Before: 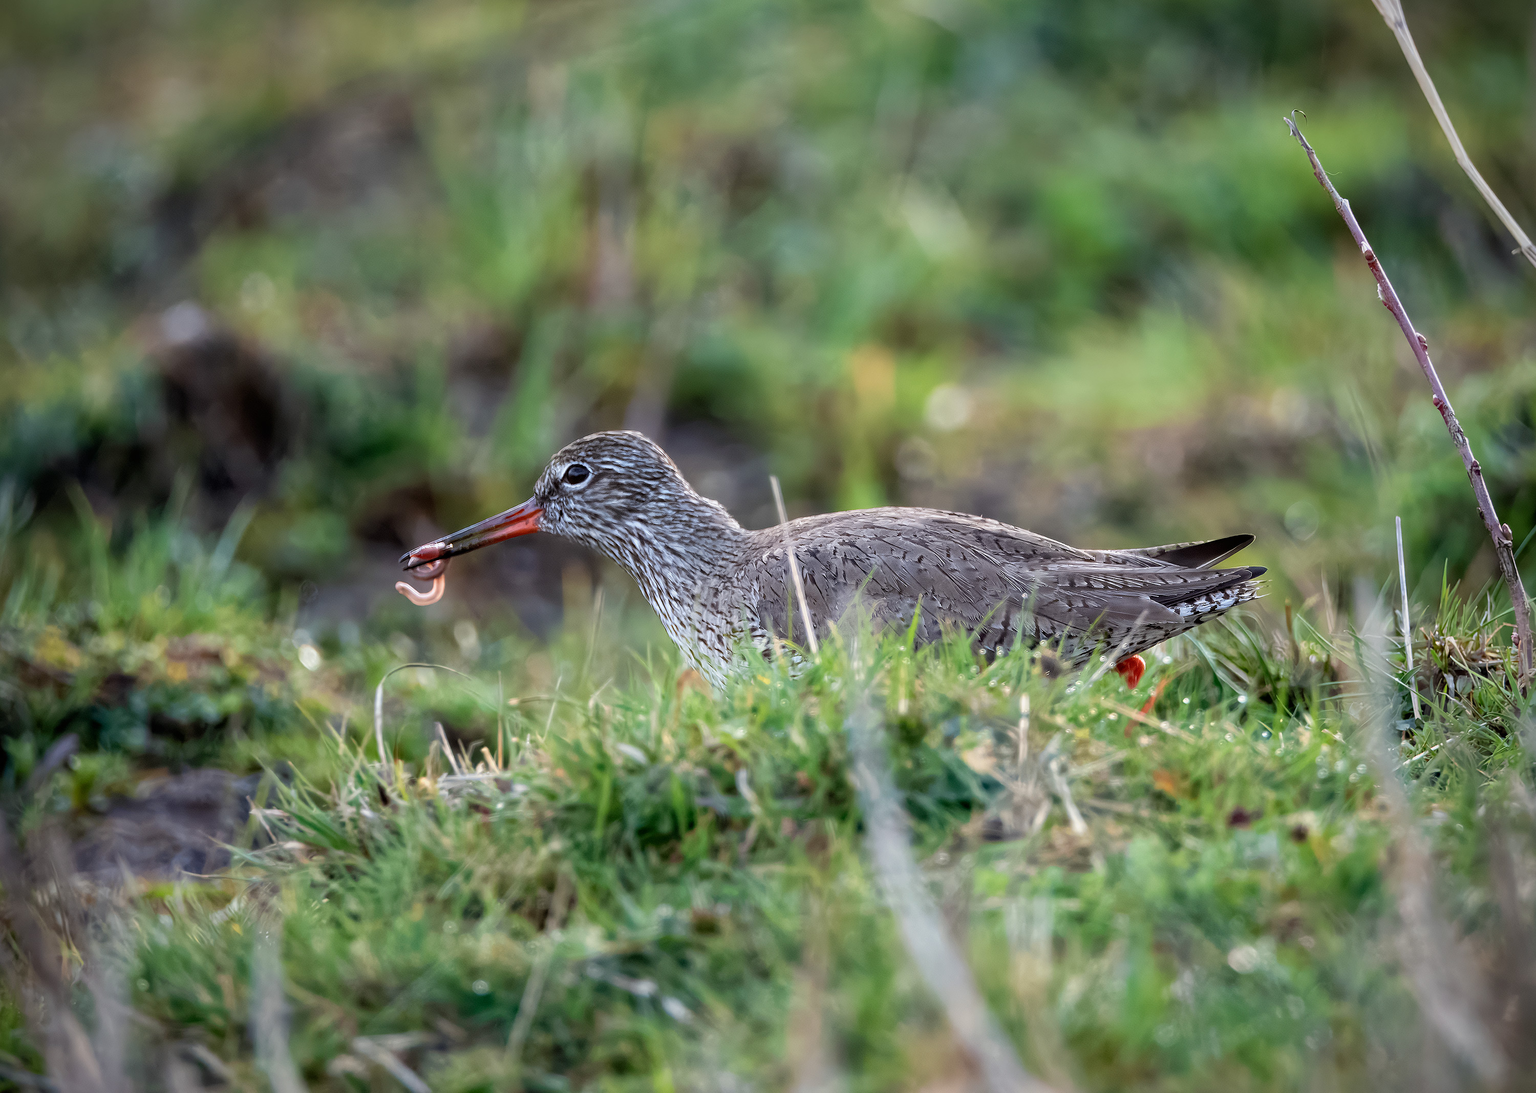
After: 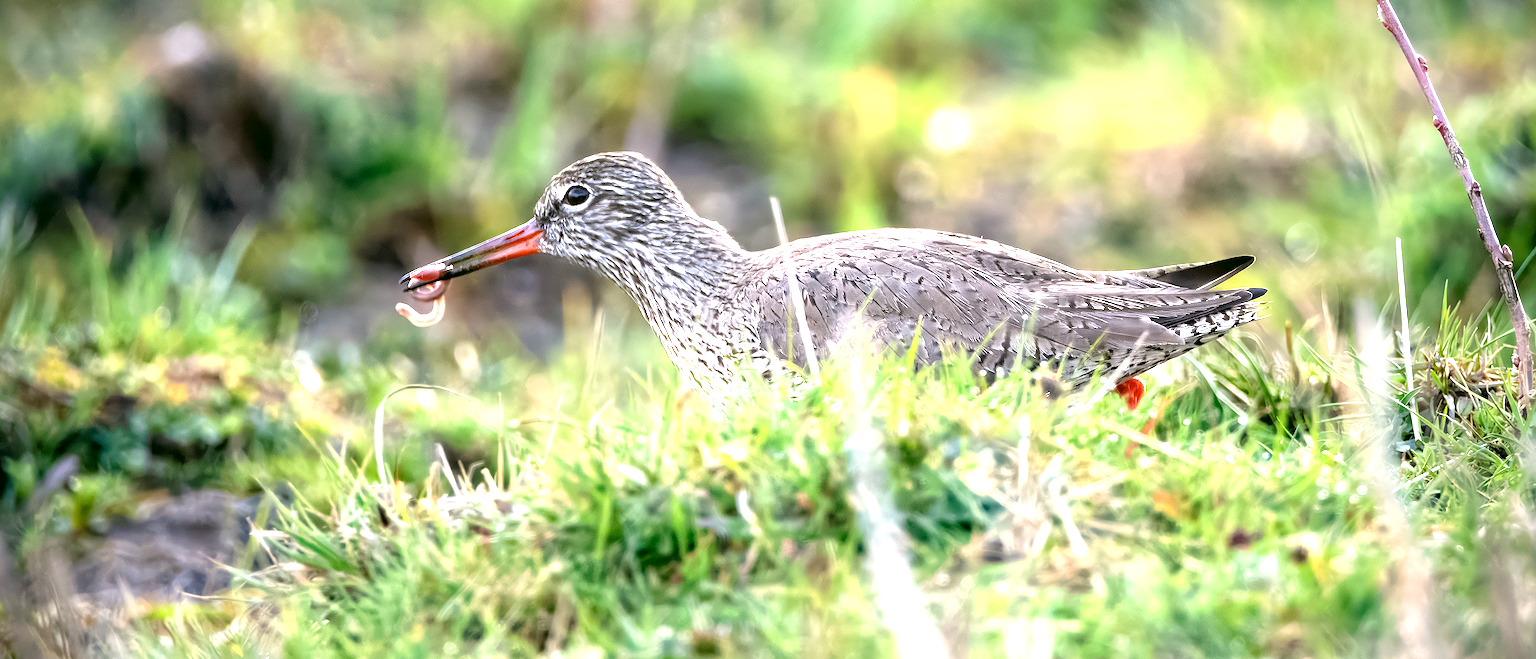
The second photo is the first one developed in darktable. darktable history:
crop and rotate: top 25.565%, bottom 14.021%
color correction: highlights a* 3.94, highlights b* 4.92, shadows a* -8, shadows b* 4.62
exposure: exposure 1.509 EV, compensate highlight preservation false
